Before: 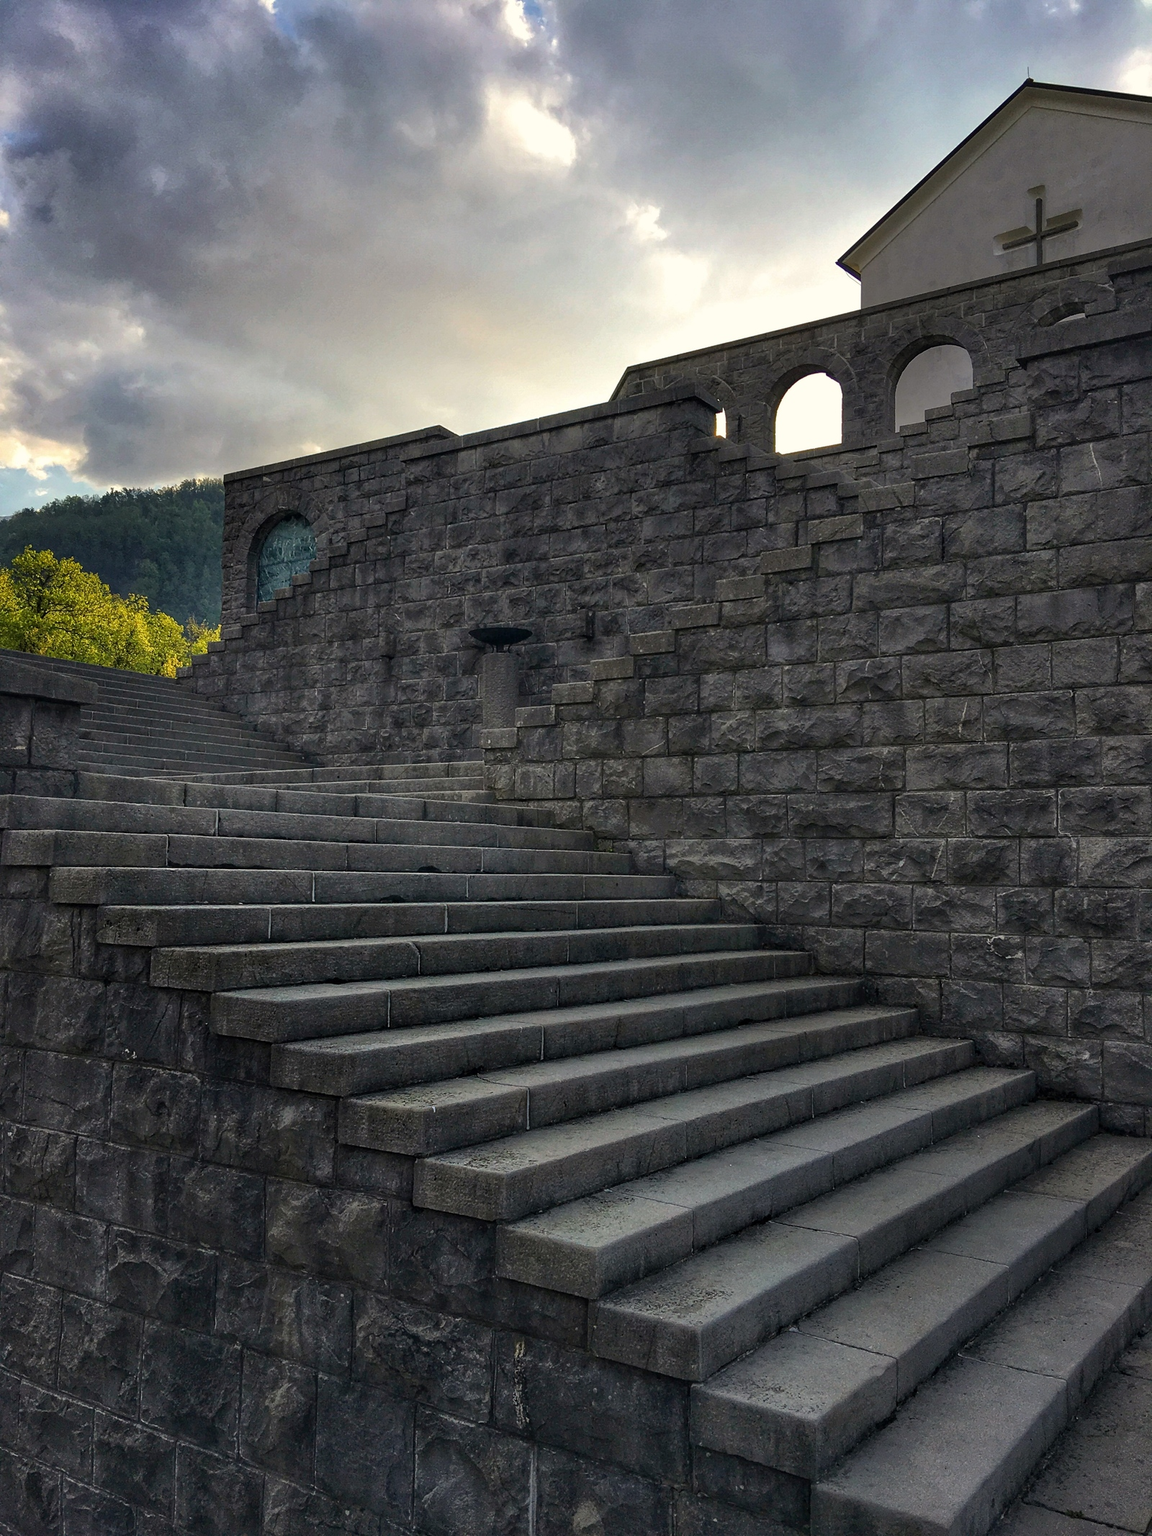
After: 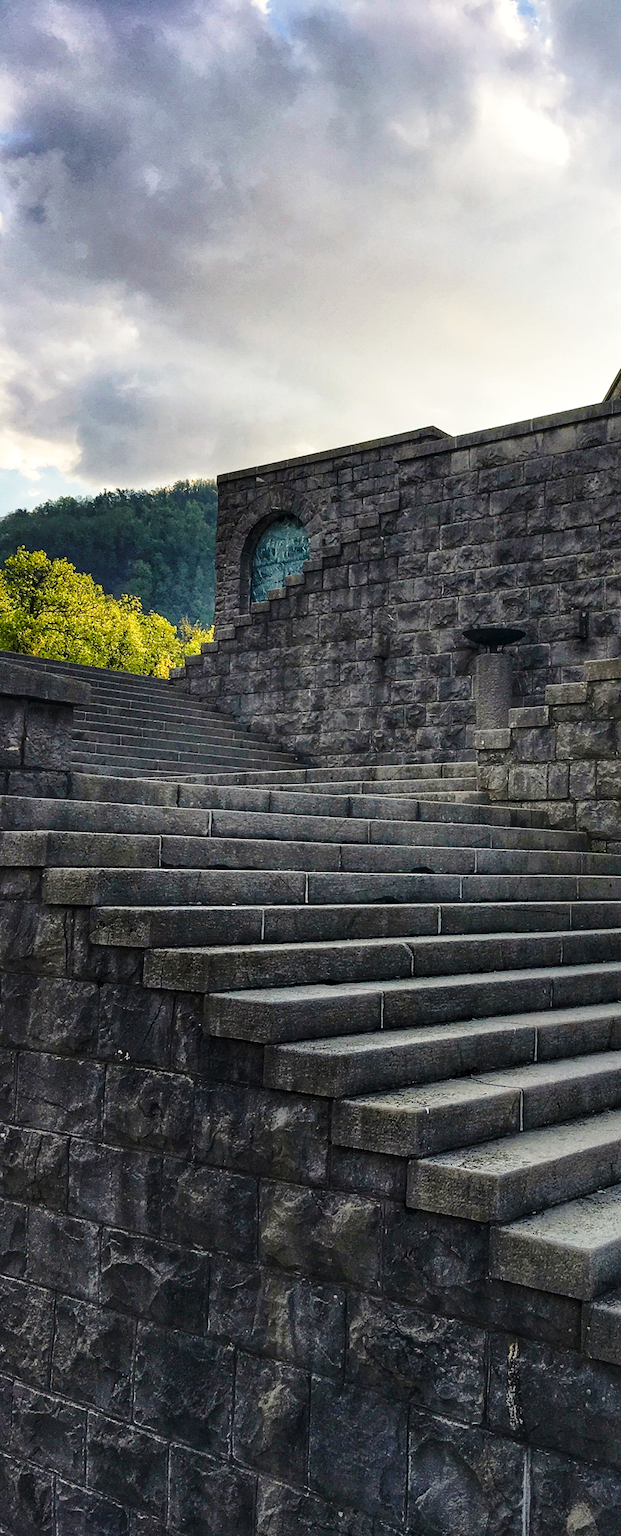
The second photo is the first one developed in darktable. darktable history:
crop: left 0.651%, right 45.431%, bottom 0.085%
base curve: curves: ch0 [(0, 0) (0.028, 0.03) (0.121, 0.232) (0.46, 0.748) (0.859, 0.968) (1, 1)], preserve colors none
